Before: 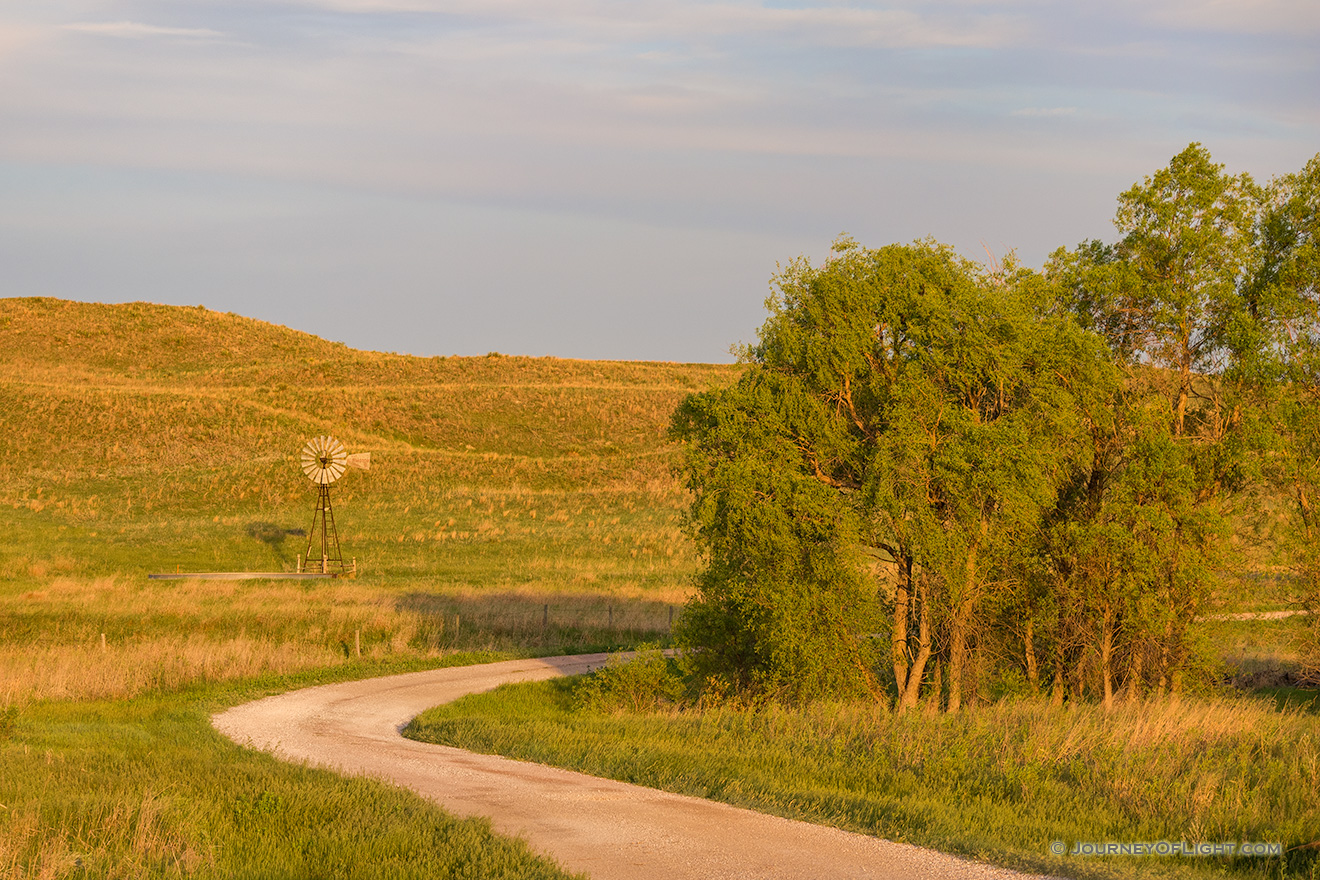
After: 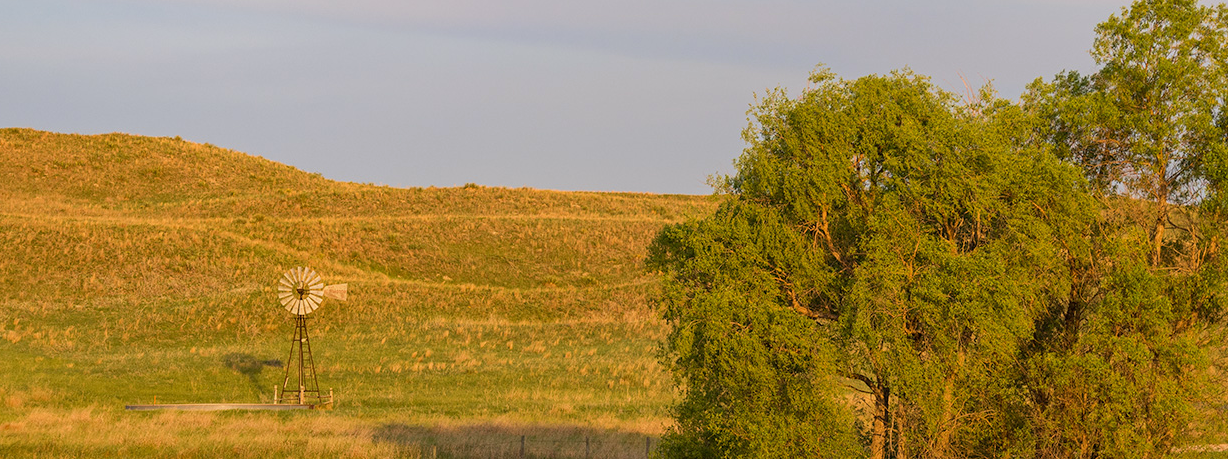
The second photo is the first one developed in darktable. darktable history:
crop: left 1.744%, top 19.225%, right 5.069%, bottom 28.357%
white balance: red 0.983, blue 1.036
